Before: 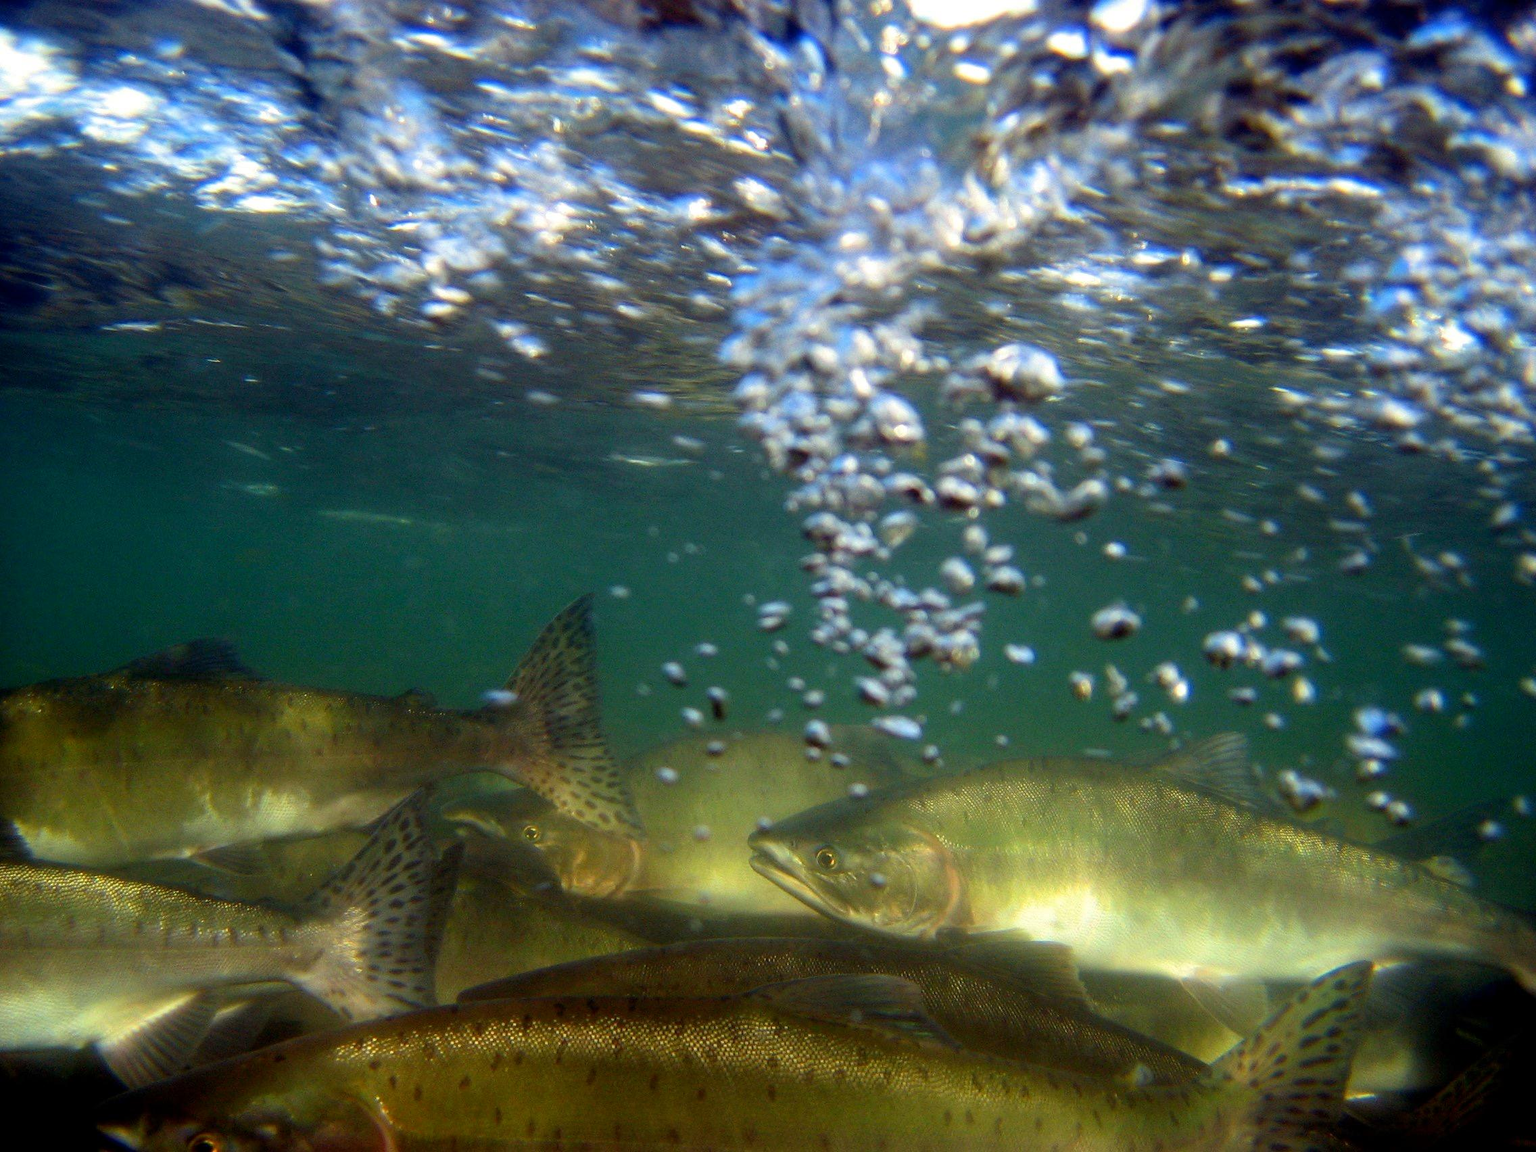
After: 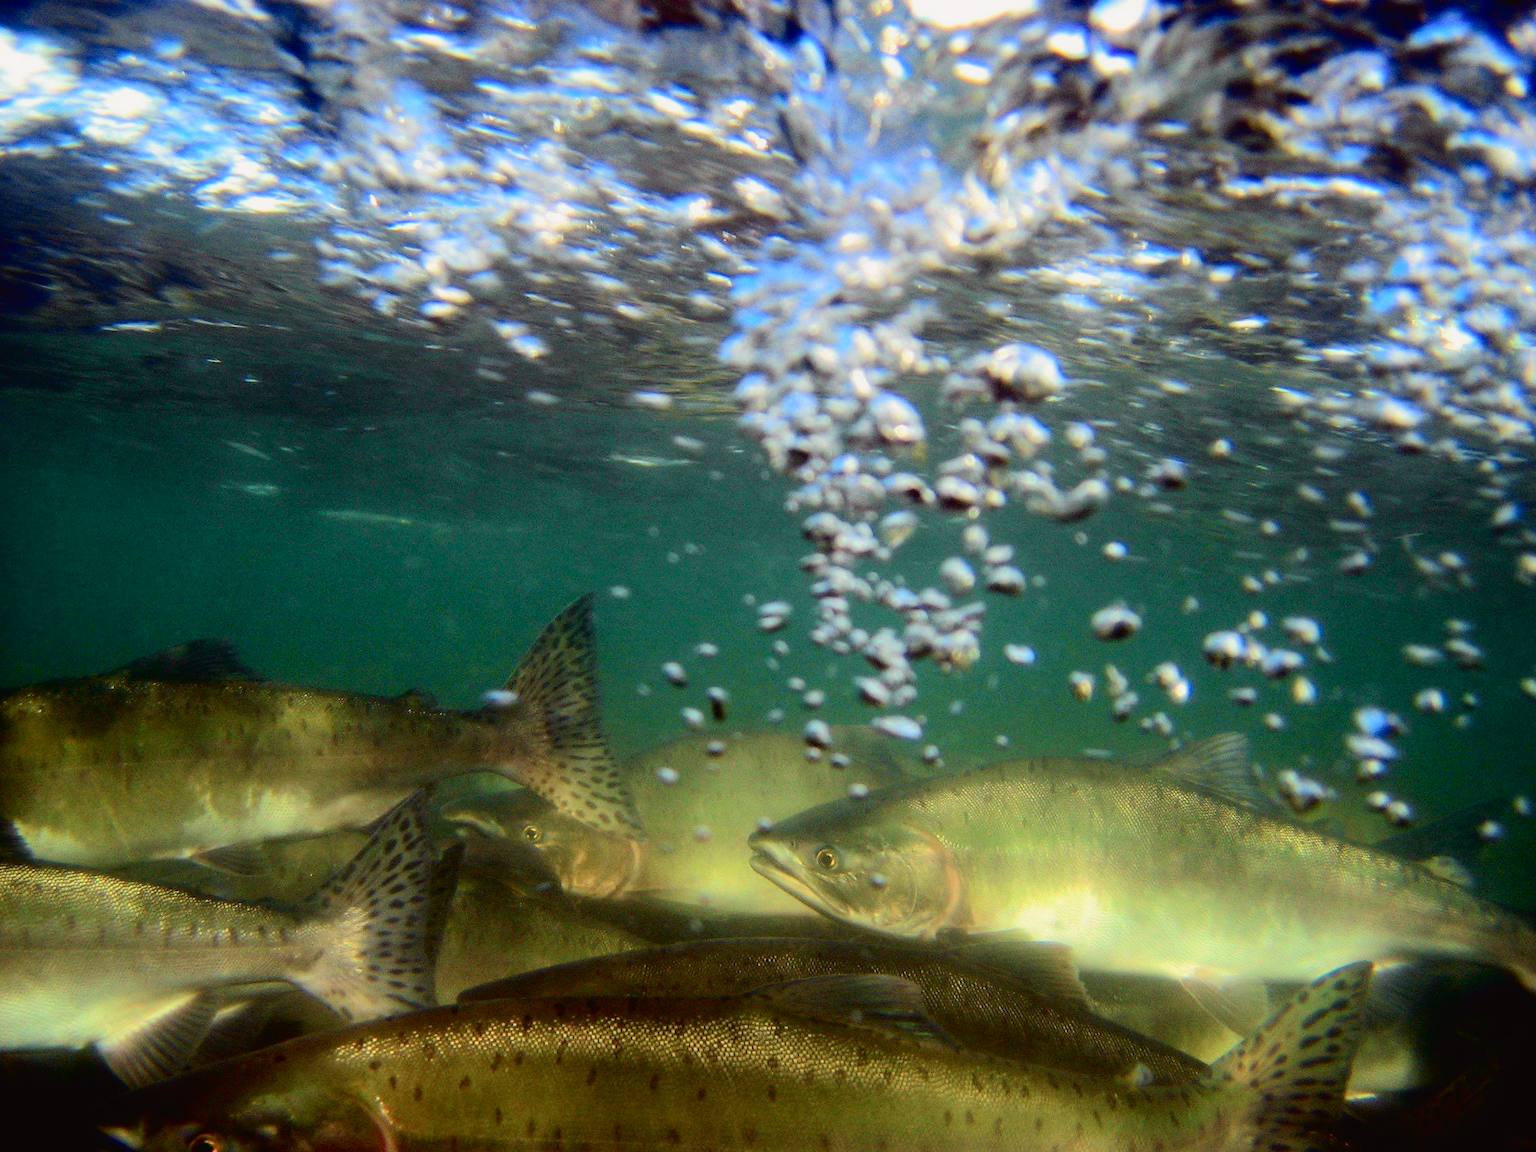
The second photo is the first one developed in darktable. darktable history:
tone curve: curves: ch0 [(0, 0.019) (0.066, 0.043) (0.189, 0.182) (0.359, 0.417) (0.485, 0.576) (0.656, 0.734) (0.851, 0.861) (0.997, 0.959)]; ch1 [(0, 0) (0.179, 0.123) (0.381, 0.36) (0.425, 0.41) (0.474, 0.472) (0.499, 0.501) (0.514, 0.517) (0.571, 0.584) (0.649, 0.677) (0.812, 0.856) (1, 1)]; ch2 [(0, 0) (0.246, 0.214) (0.421, 0.427) (0.459, 0.484) (0.5, 0.504) (0.518, 0.523) (0.529, 0.544) (0.56, 0.581) (0.617, 0.631) (0.744, 0.734) (0.867, 0.821) (0.993, 0.889)], color space Lab, independent channels, preserve colors none
